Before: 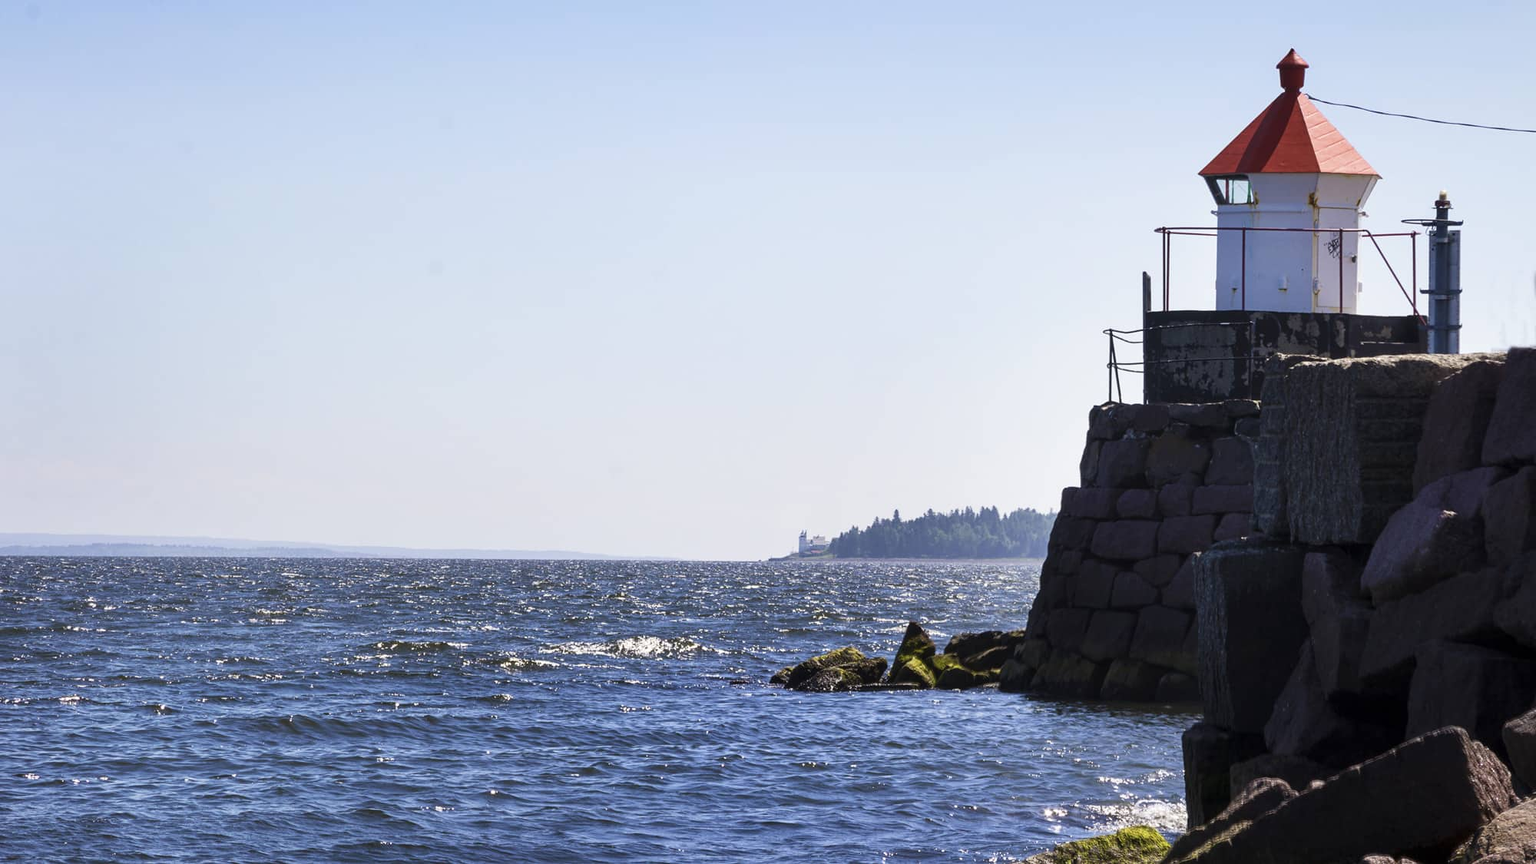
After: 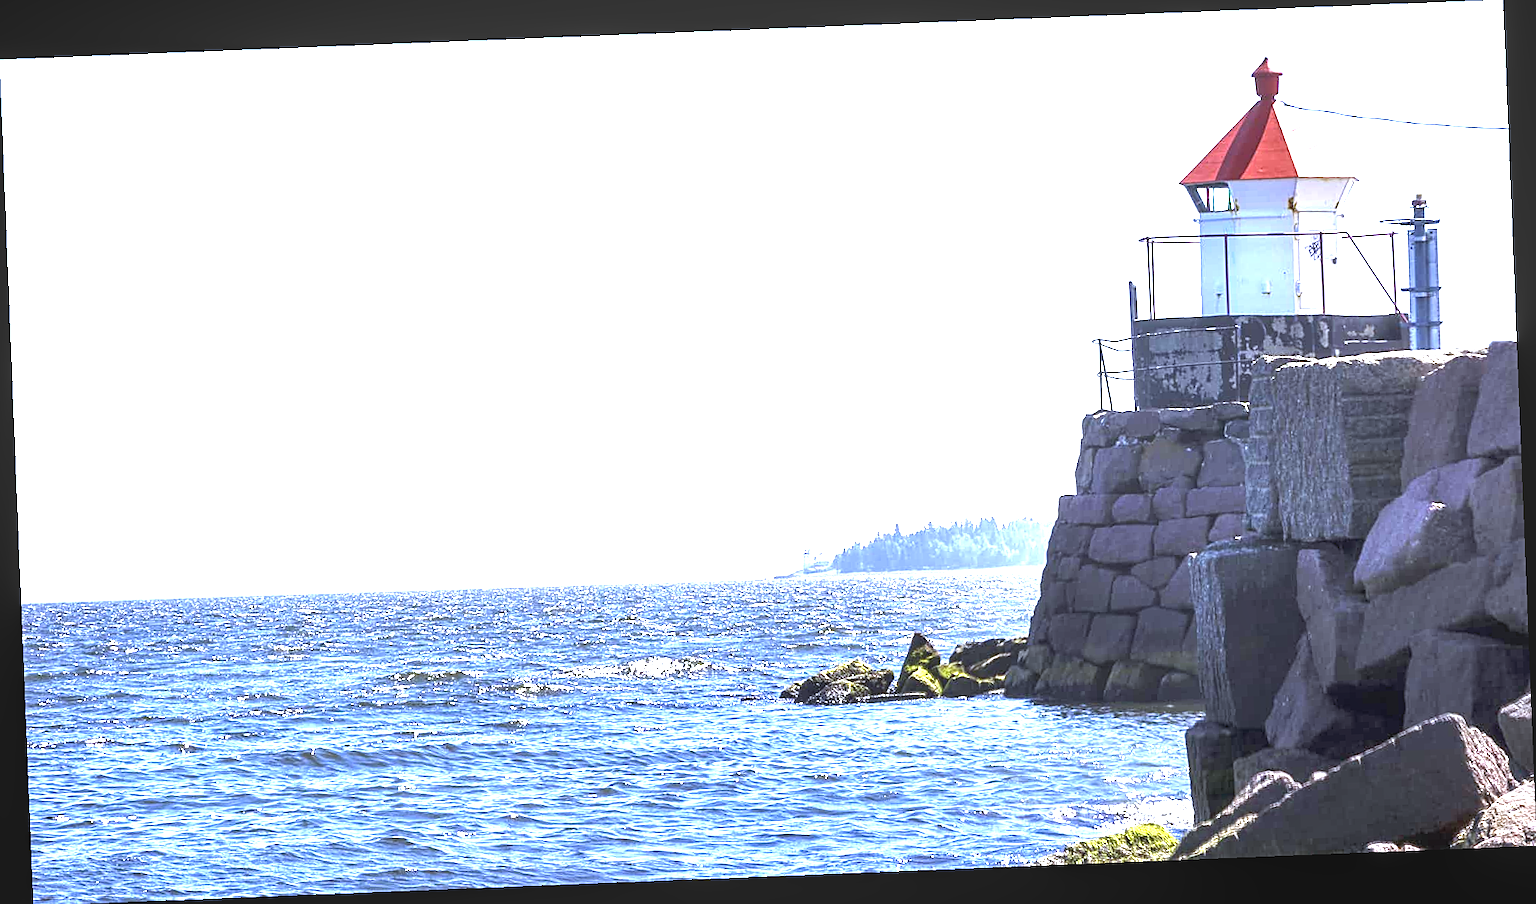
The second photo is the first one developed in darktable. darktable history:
rotate and perspective: rotation -2.29°, automatic cropping off
white balance: red 0.926, green 1.003, blue 1.133
local contrast: on, module defaults
sharpen: on, module defaults
exposure: exposure 2.207 EV, compensate highlight preservation false
levels: mode automatic
